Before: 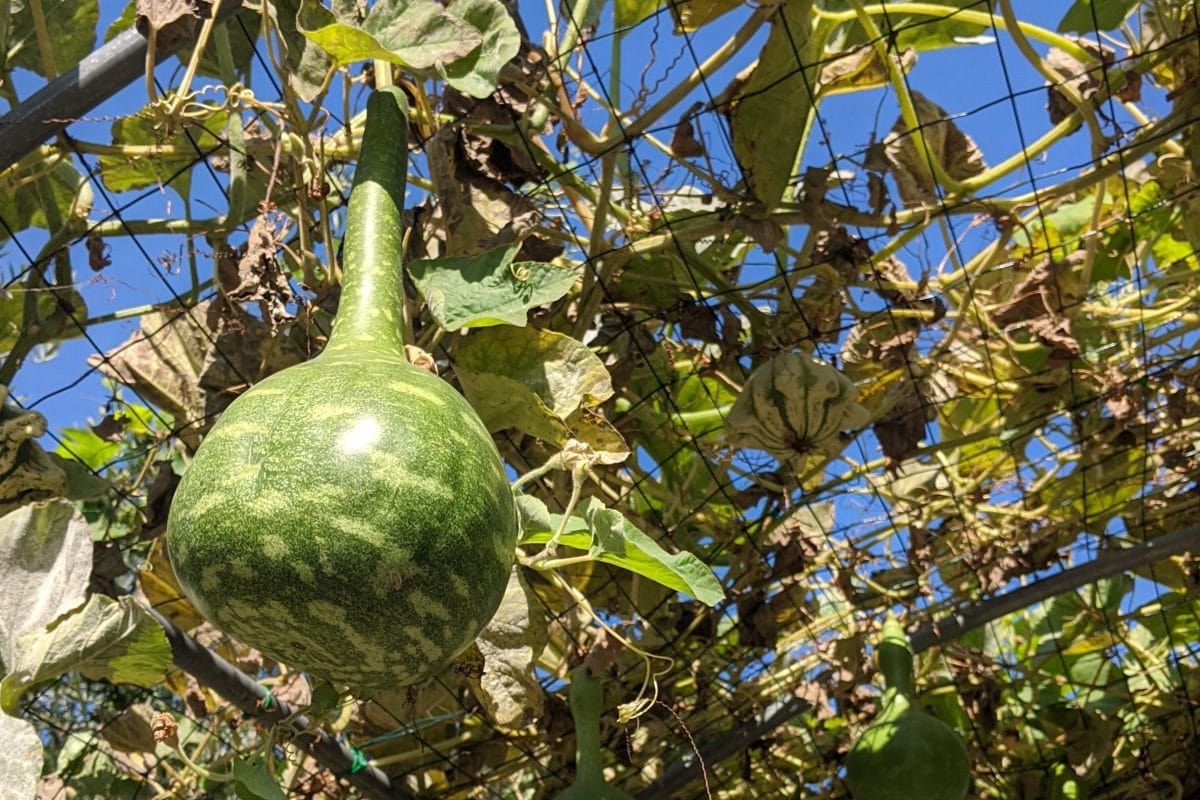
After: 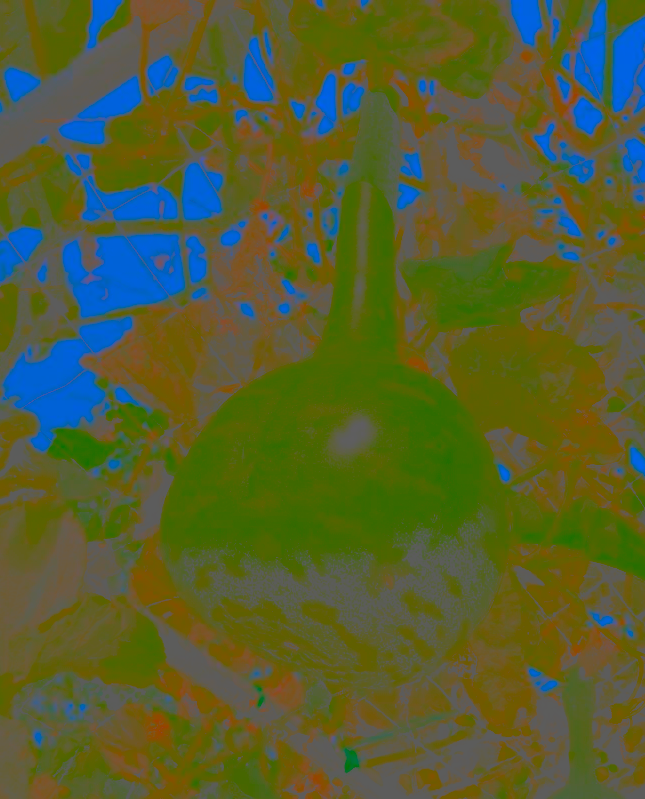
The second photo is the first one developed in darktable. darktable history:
filmic rgb: black relative exposure -5 EV, white relative exposure 3.2 EV, hardness 3.42, contrast 1.2, highlights saturation mix -30%
contrast brightness saturation: contrast -0.99, brightness -0.17, saturation 0.75
shadows and highlights: radius 93.07, shadows -14.46, white point adjustment 0.23, highlights 31.48, compress 48.23%, highlights color adjustment 52.79%, soften with gaussian
crop: left 0.587%, right 45.588%, bottom 0.086%
